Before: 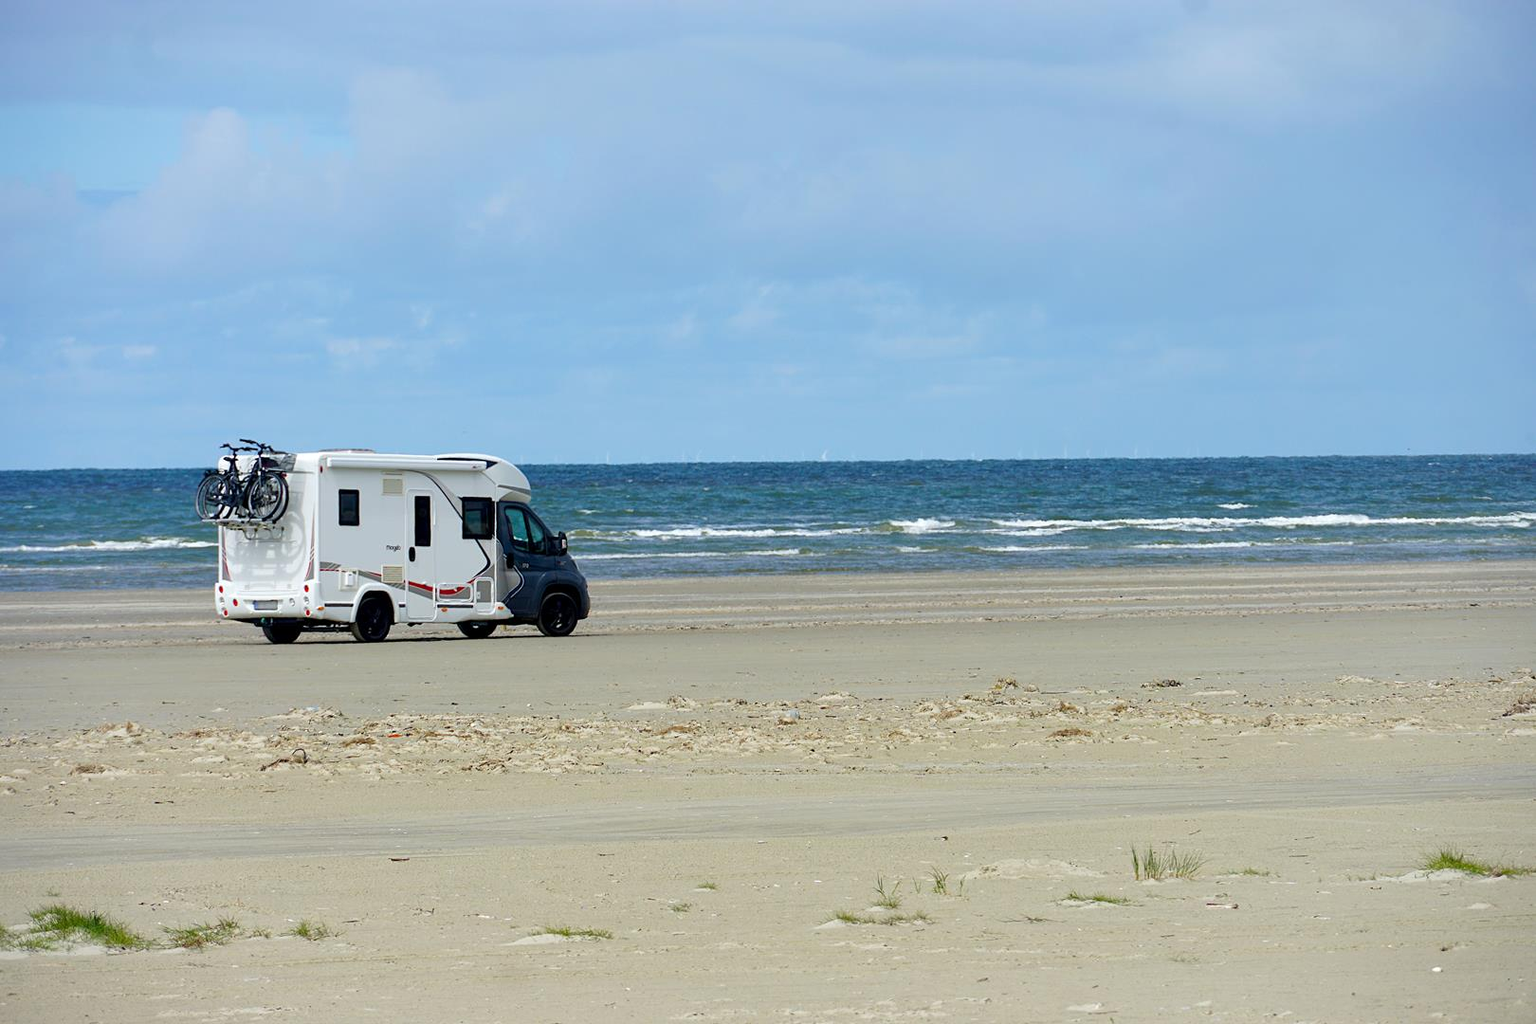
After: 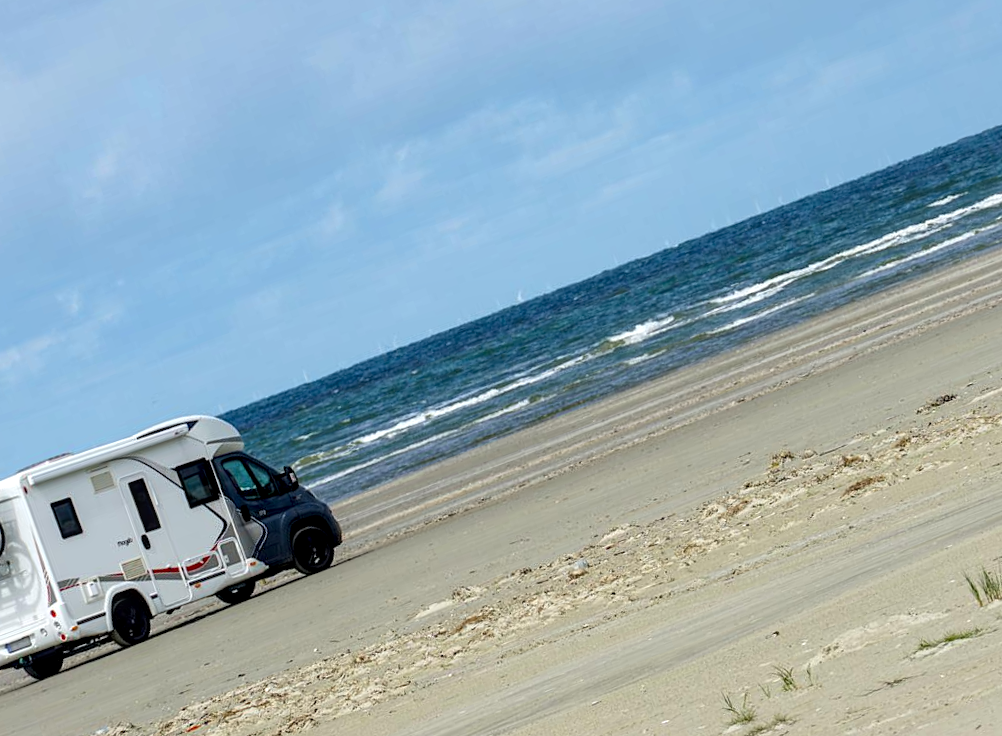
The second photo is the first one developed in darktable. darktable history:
local contrast: detail 142%
crop and rotate: angle 19.78°, left 6.737%, right 3.637%, bottom 1.155%
